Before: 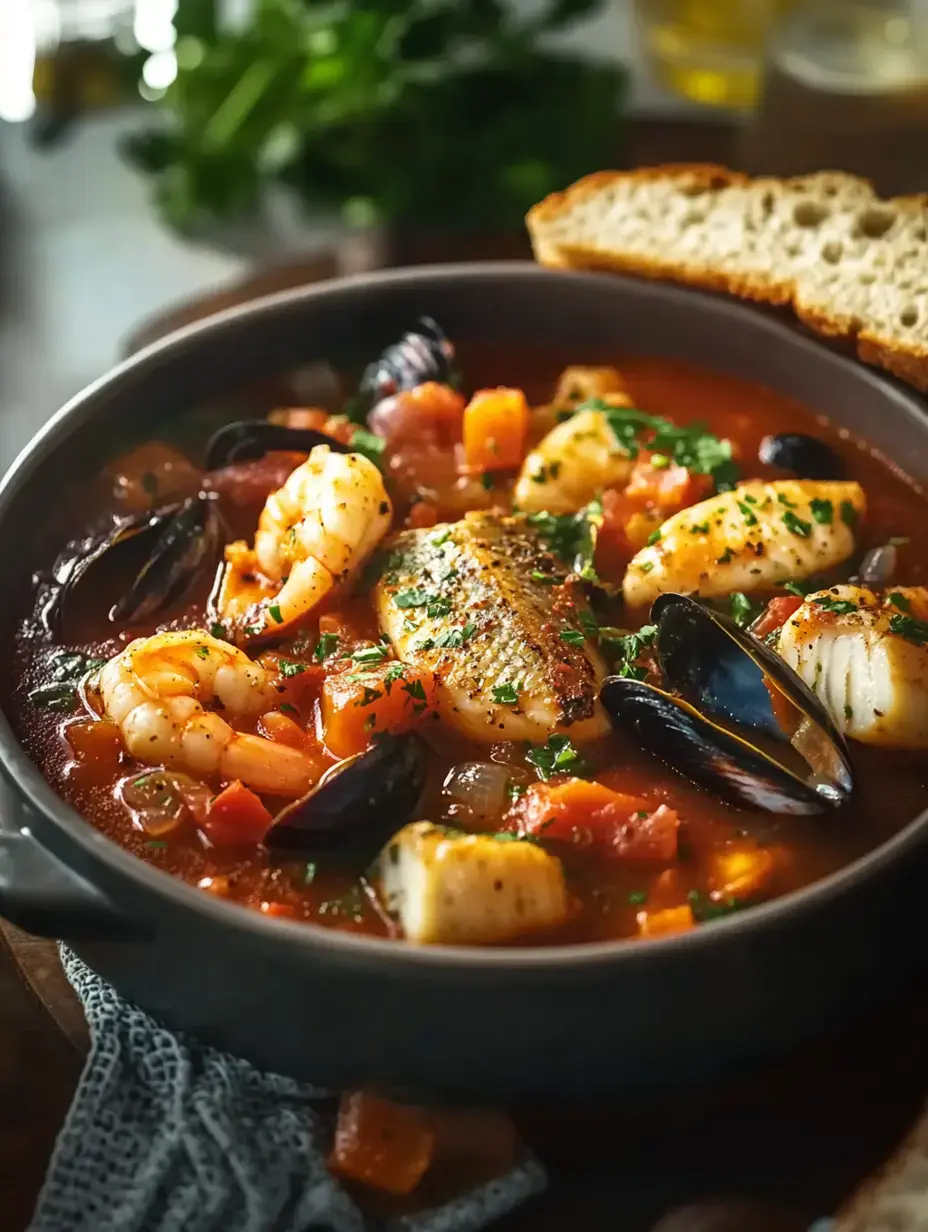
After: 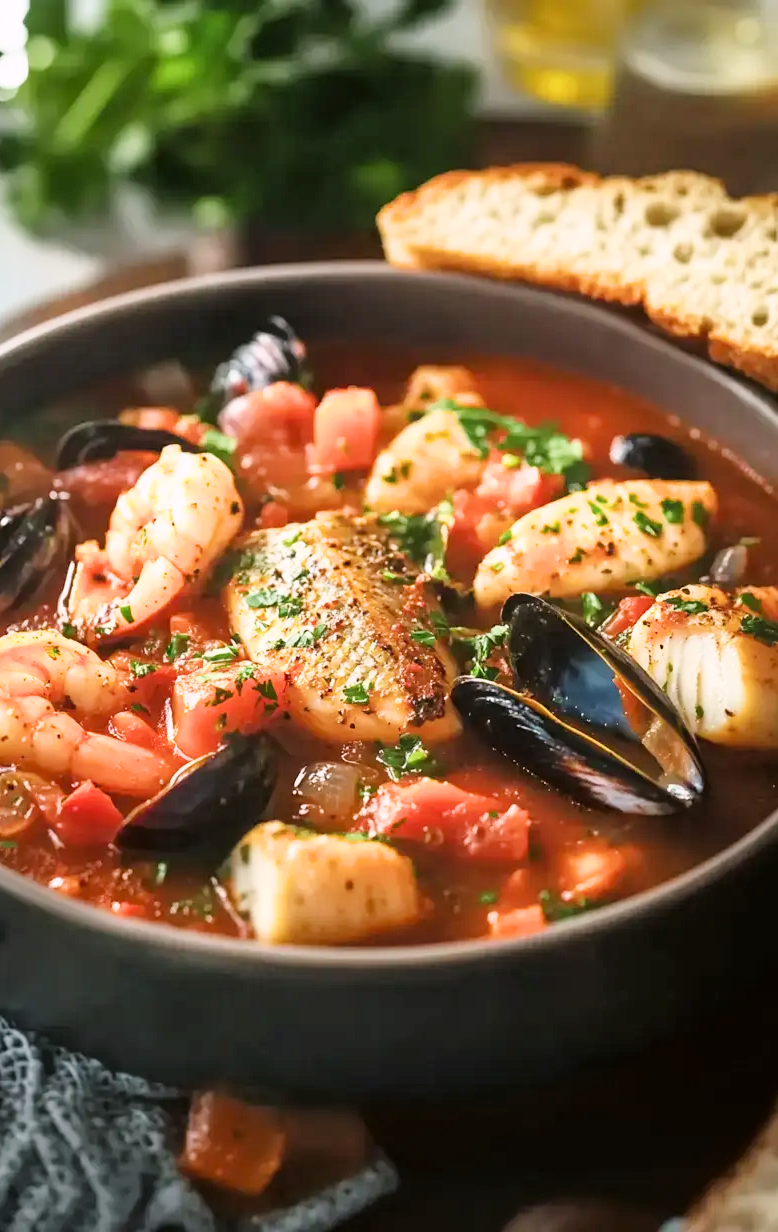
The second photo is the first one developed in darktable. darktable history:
crop: left 16.145%
filmic rgb: hardness 4.17
color correction: highlights a* 3.12, highlights b* -1.55, shadows a* -0.101, shadows b* 2.52, saturation 0.98
exposure: black level correction 0, exposure 1.2 EV, compensate exposure bias true, compensate highlight preservation false
